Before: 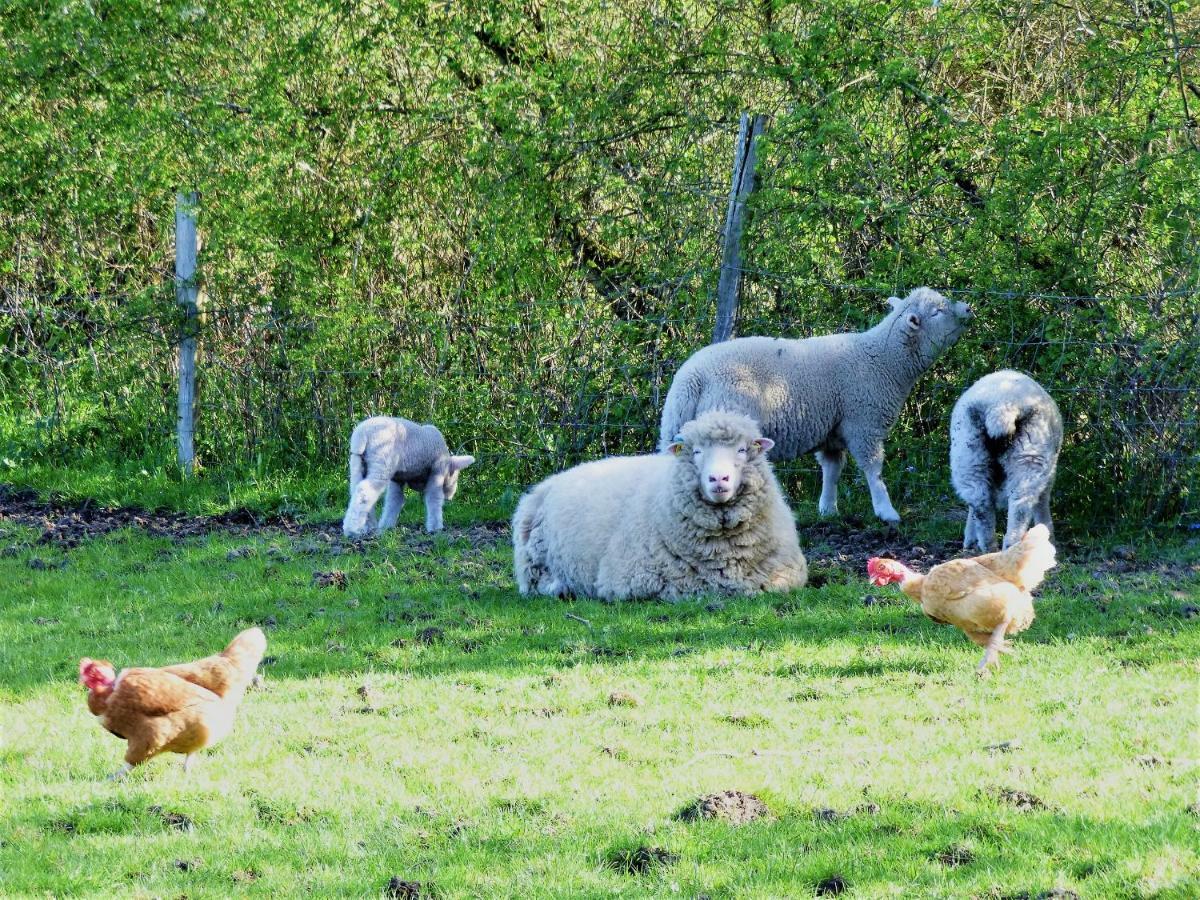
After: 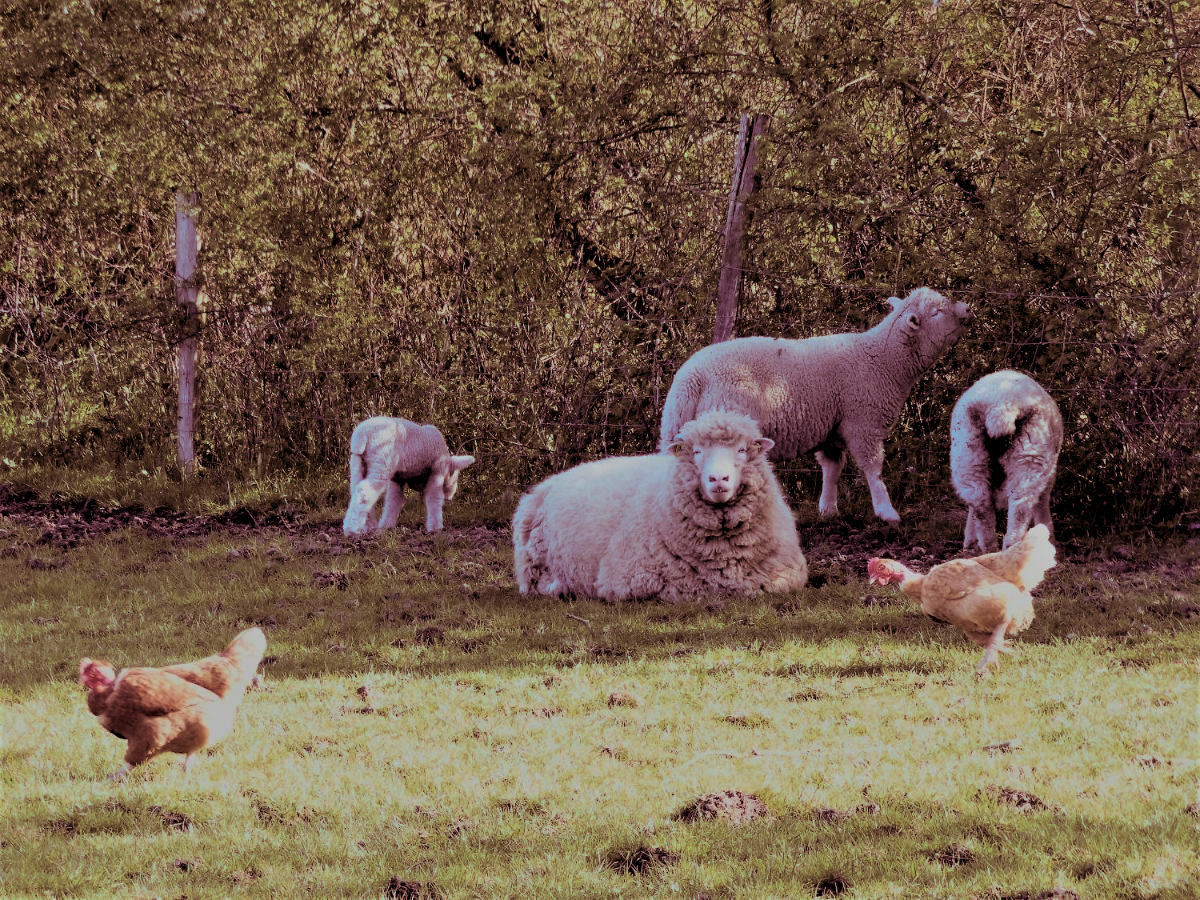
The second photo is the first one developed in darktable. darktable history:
exposure: black level correction 0.009, exposure -0.637 EV, compensate highlight preservation false
split-toning: highlights › hue 187.2°, highlights › saturation 0.83, balance -68.05, compress 56.43%
